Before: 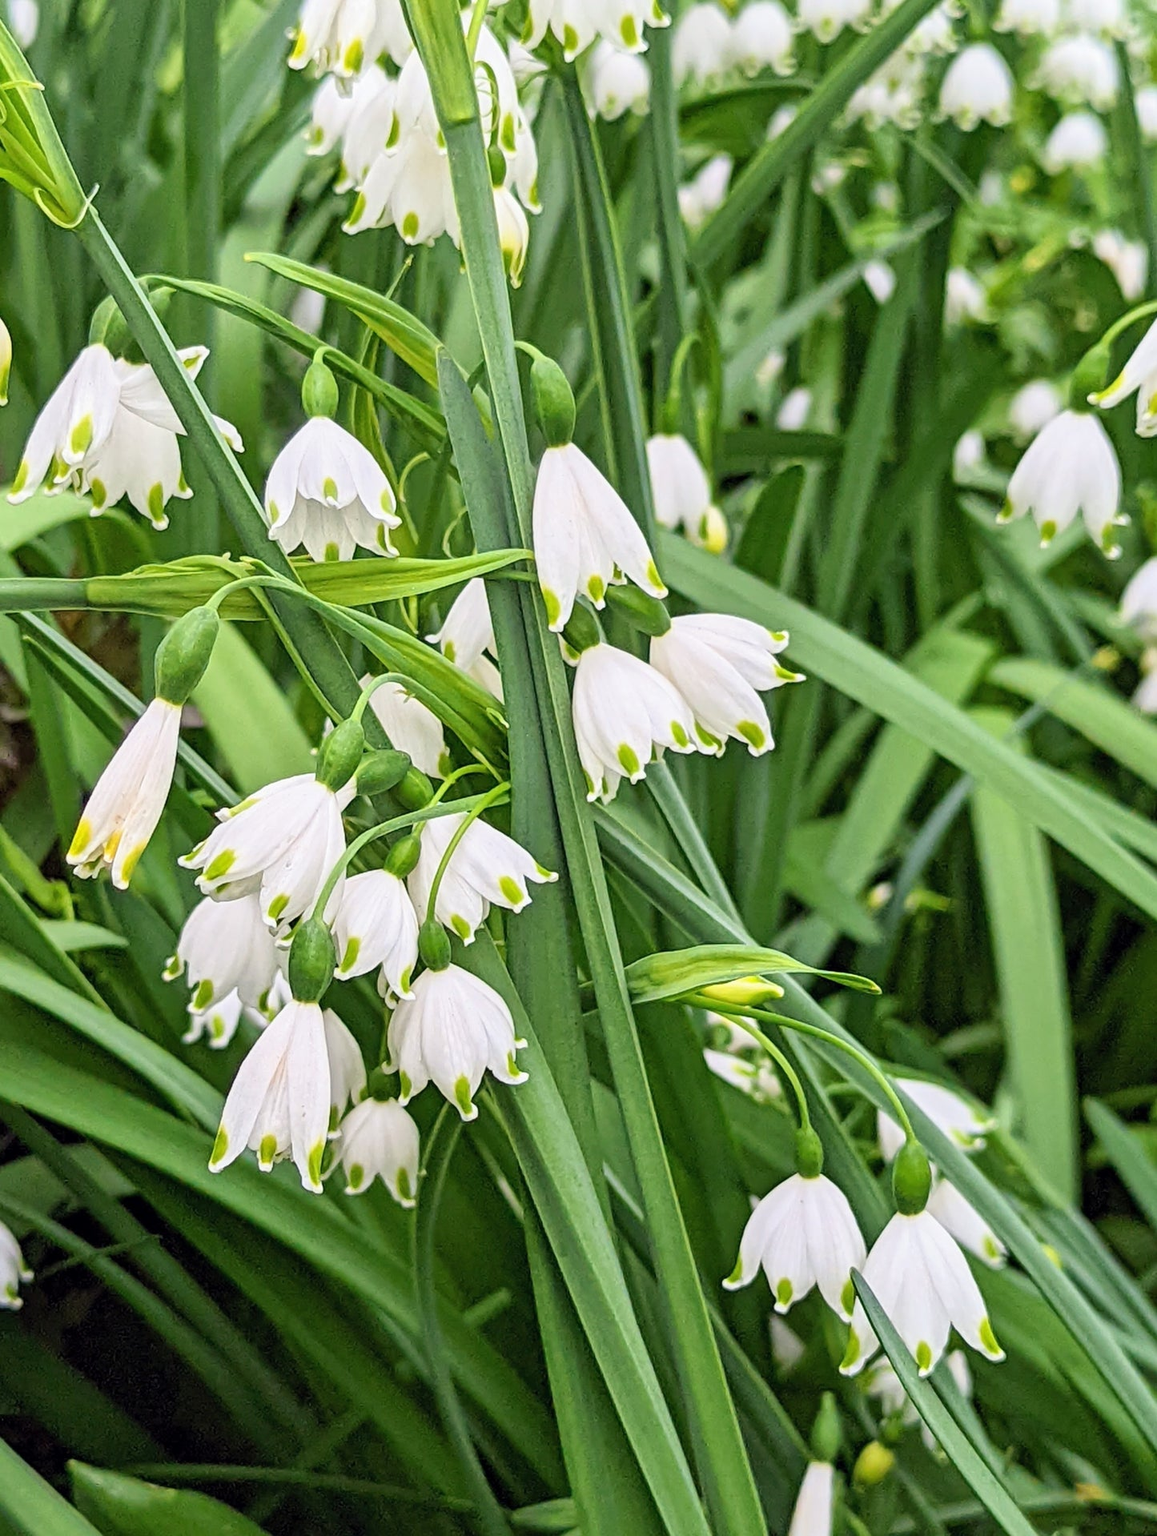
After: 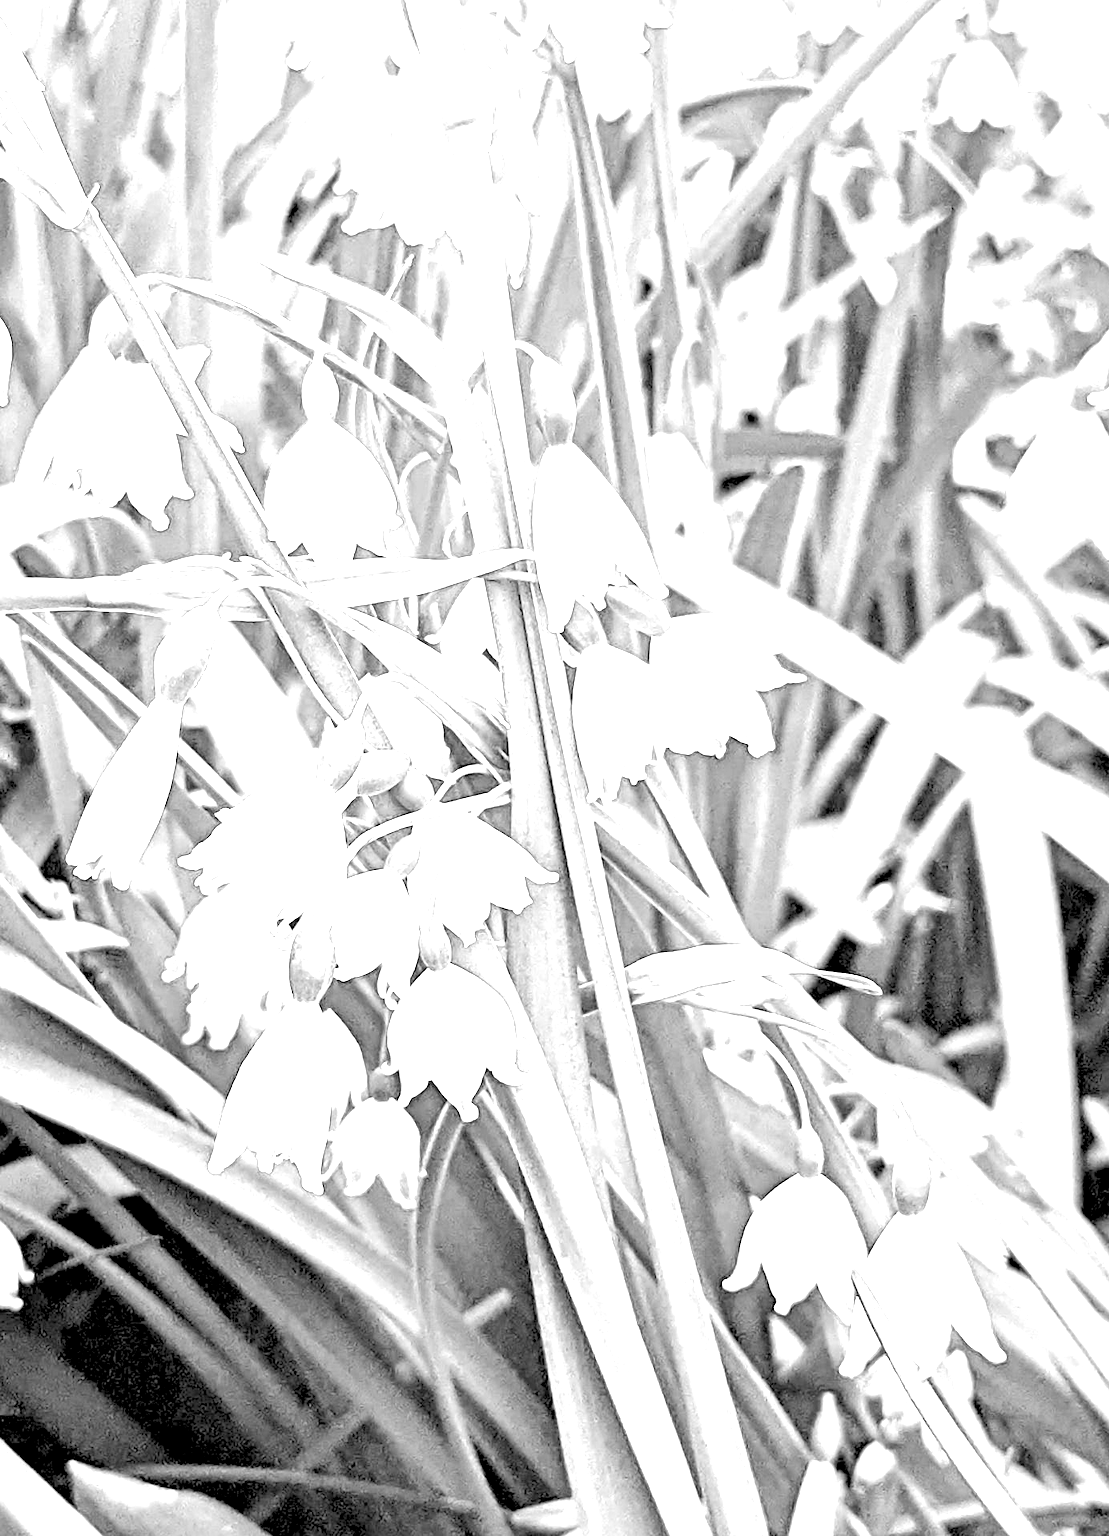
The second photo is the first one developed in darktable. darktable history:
tone equalizer: -8 EV -0.417 EV, -7 EV -0.389 EV, -6 EV -0.333 EV, -5 EV -0.222 EV, -3 EV 0.222 EV, -2 EV 0.333 EV, -1 EV 0.389 EV, +0 EV 0.417 EV, edges refinement/feathering 500, mask exposure compensation -1.57 EV, preserve details no
rgb levels: preserve colors sum RGB, levels [[0.038, 0.433, 0.934], [0, 0.5, 1], [0, 0.5, 1]]
crop: right 4.126%, bottom 0.031%
color correction: highlights a* 10.21, highlights b* 9.79, shadows a* 8.61, shadows b* 7.88, saturation 0.8
local contrast: highlights 100%, shadows 100%, detail 120%, midtone range 0.2
color contrast: green-magenta contrast 0, blue-yellow contrast 0
exposure: exposure 2.25 EV, compensate highlight preservation false
